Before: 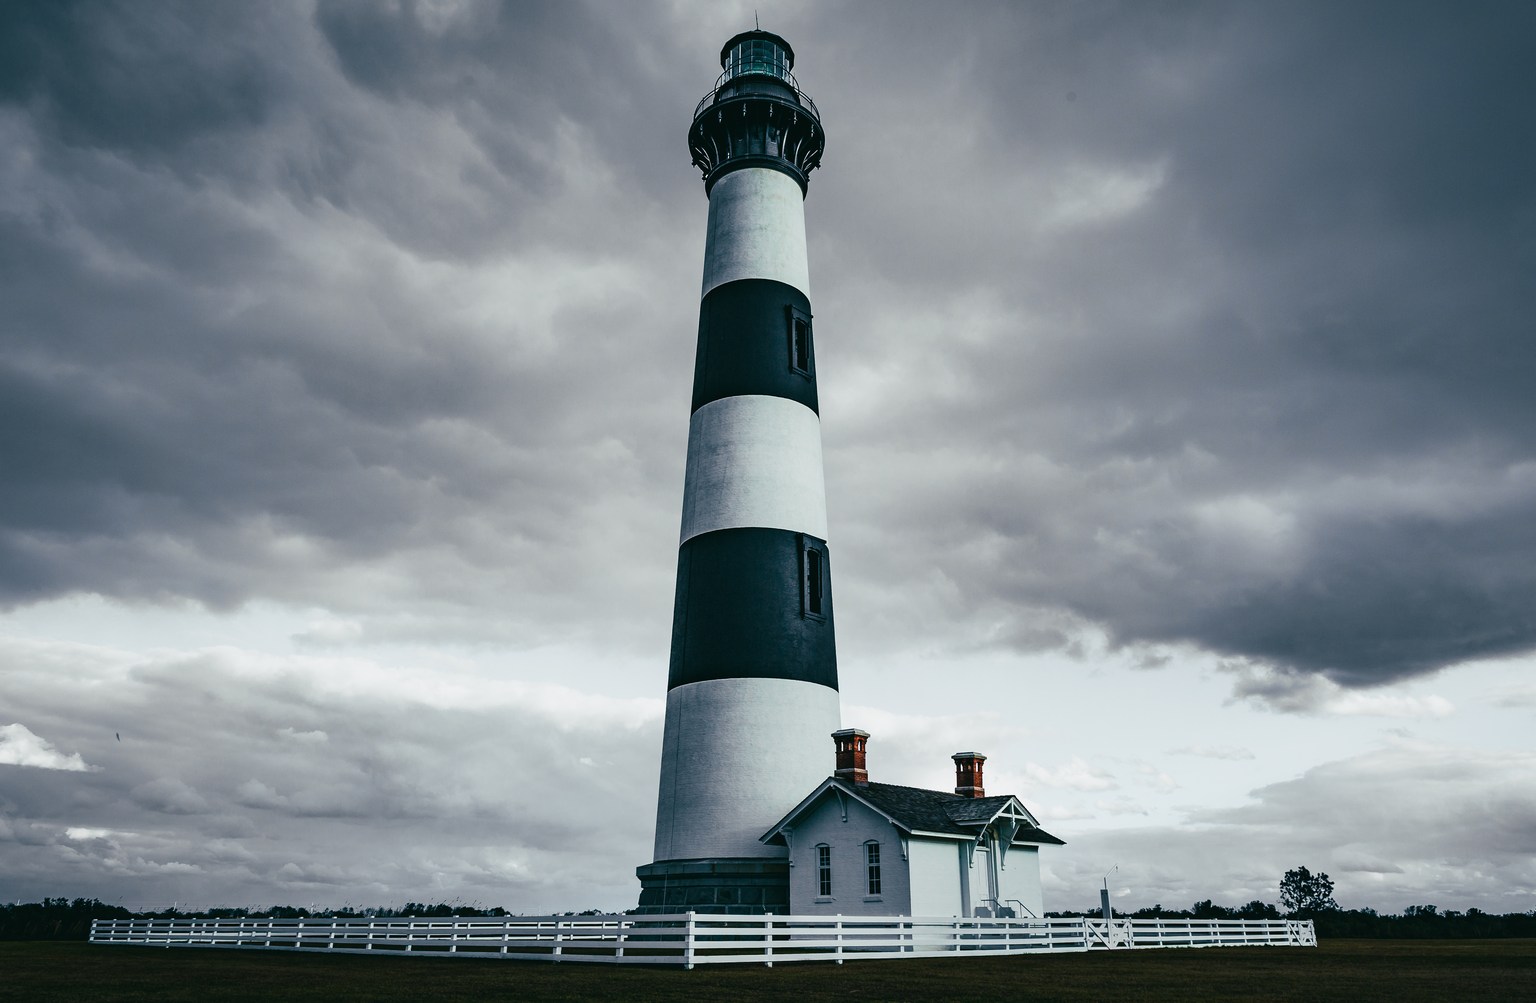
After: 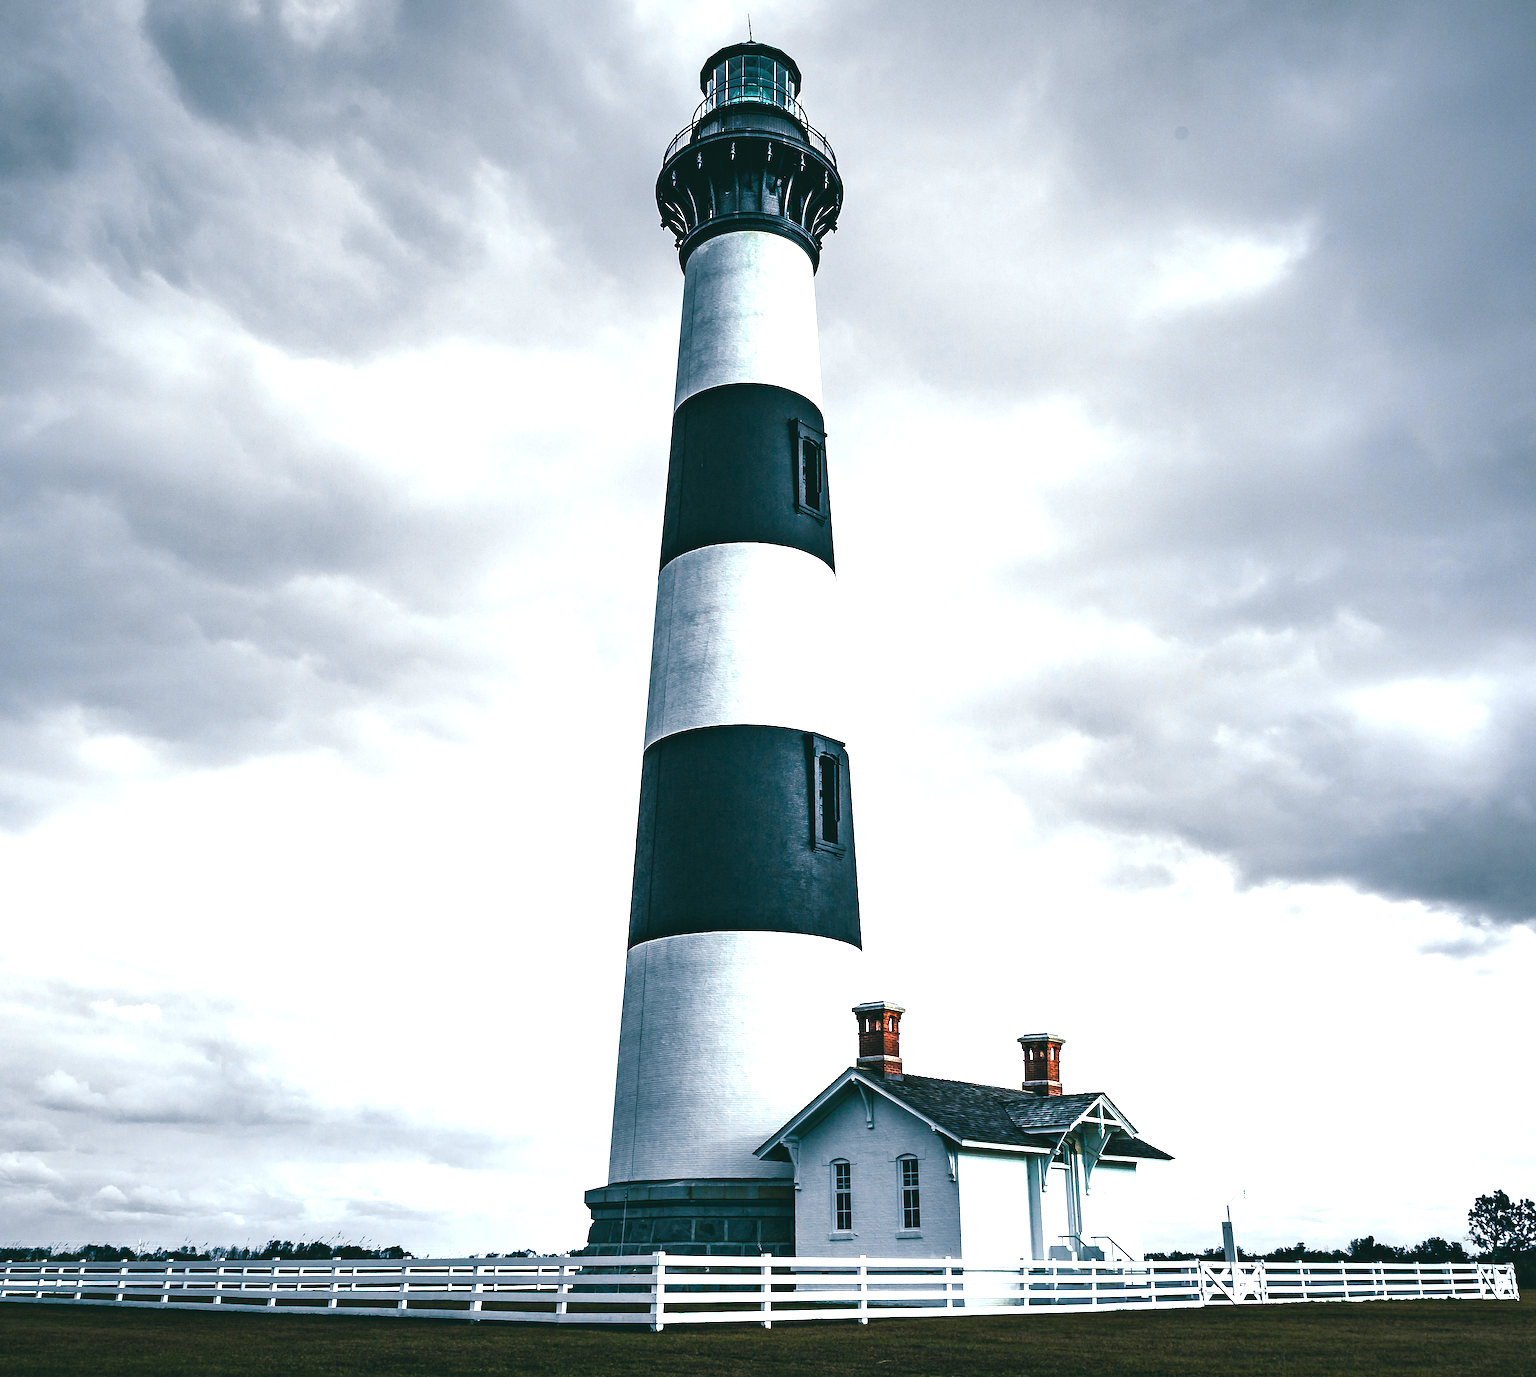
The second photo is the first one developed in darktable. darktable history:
exposure: black level correction 0, exposure 1.291 EV, compensate highlight preservation false
crop: left 13.754%, right 13.418%
